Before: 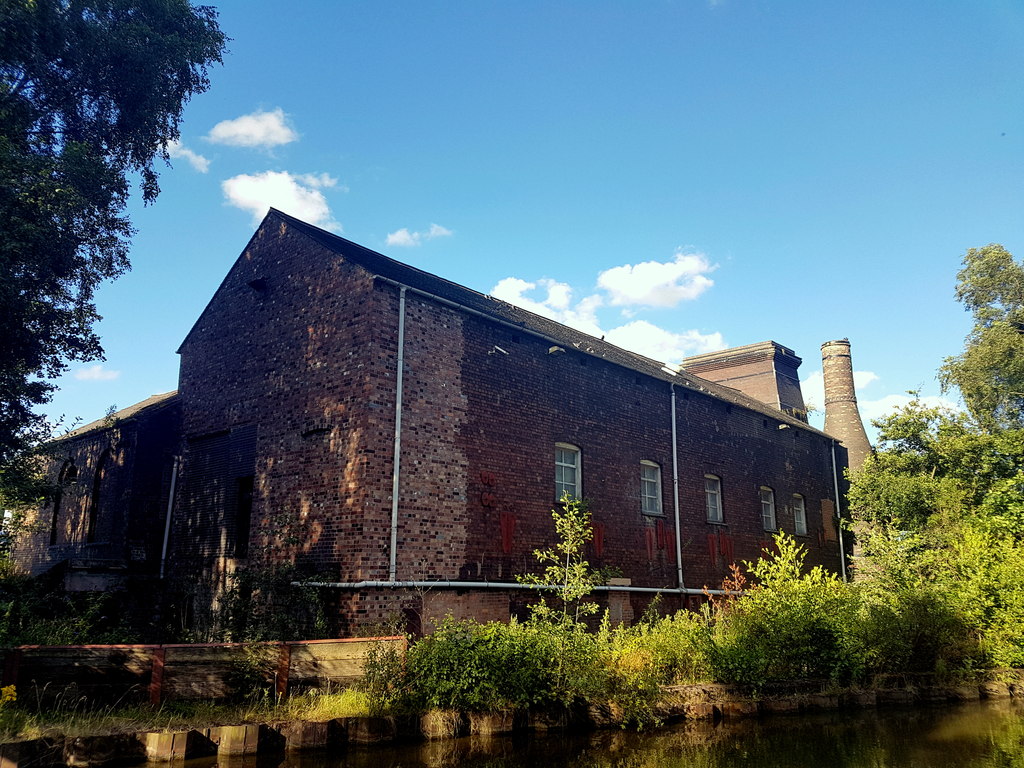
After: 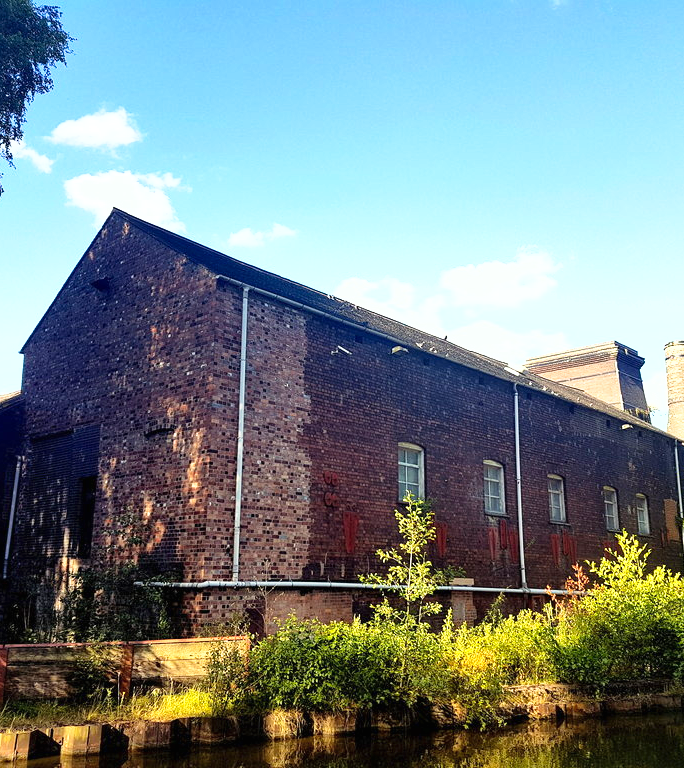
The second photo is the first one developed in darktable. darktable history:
exposure: black level correction 0, exposure 0.692 EV, compensate highlight preservation false
crop: left 15.387%, right 17.798%
tone curve: curves: ch0 [(0, 0) (0.003, 0.003) (0.011, 0.012) (0.025, 0.027) (0.044, 0.048) (0.069, 0.076) (0.1, 0.109) (0.136, 0.148) (0.177, 0.194) (0.224, 0.245) (0.277, 0.303) (0.335, 0.366) (0.399, 0.436) (0.468, 0.511) (0.543, 0.593) (0.623, 0.681) (0.709, 0.775) (0.801, 0.875) (0.898, 0.954) (1, 1)], preserve colors none
color balance rgb: perceptual saturation grading › global saturation 0.305%, global vibrance 20%
shadows and highlights: shadows 37.65, highlights -27.45, soften with gaussian
